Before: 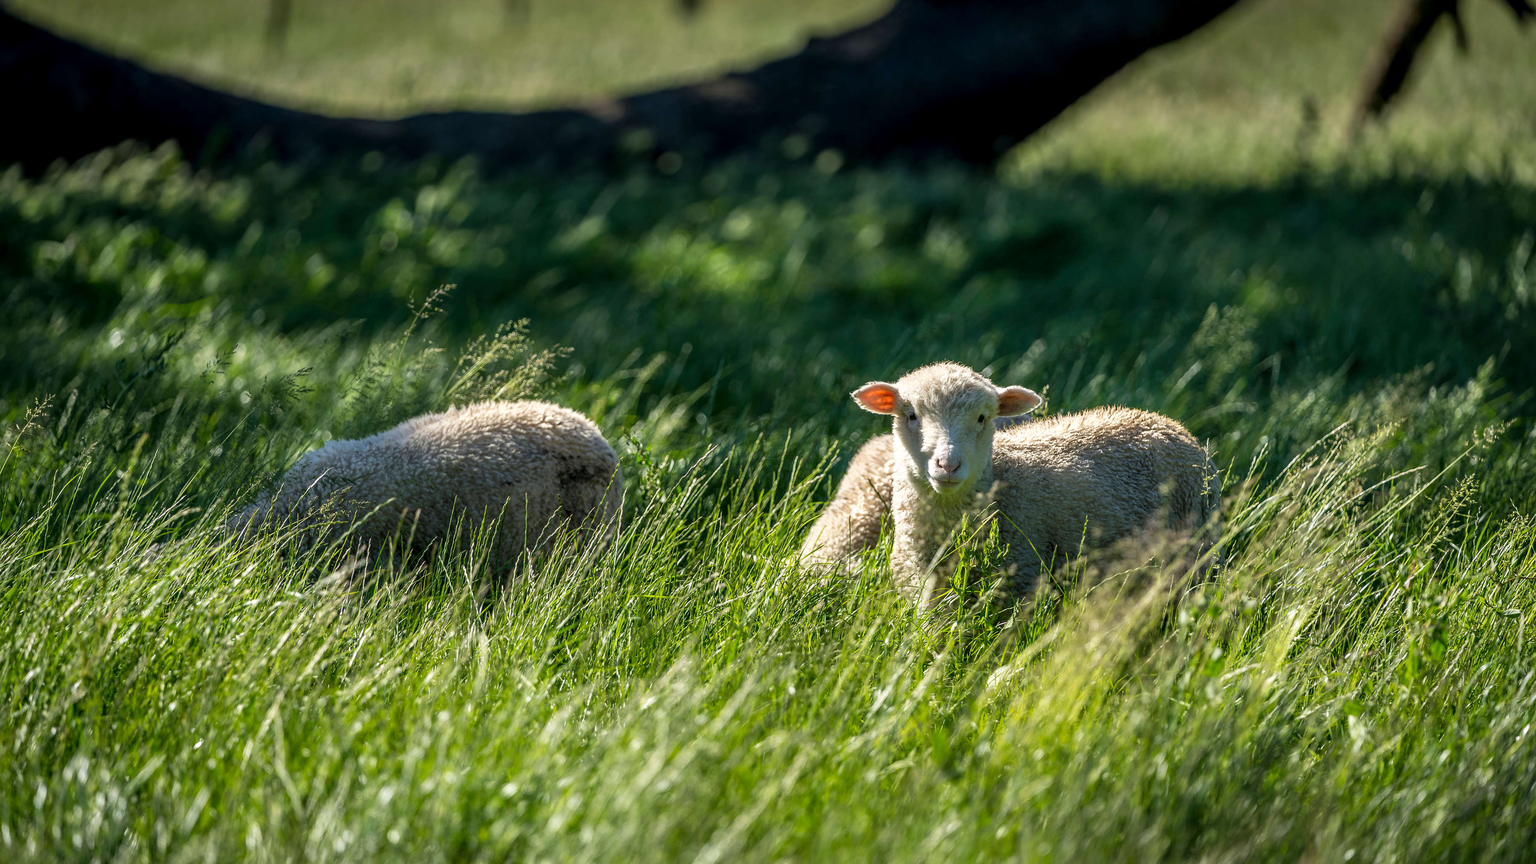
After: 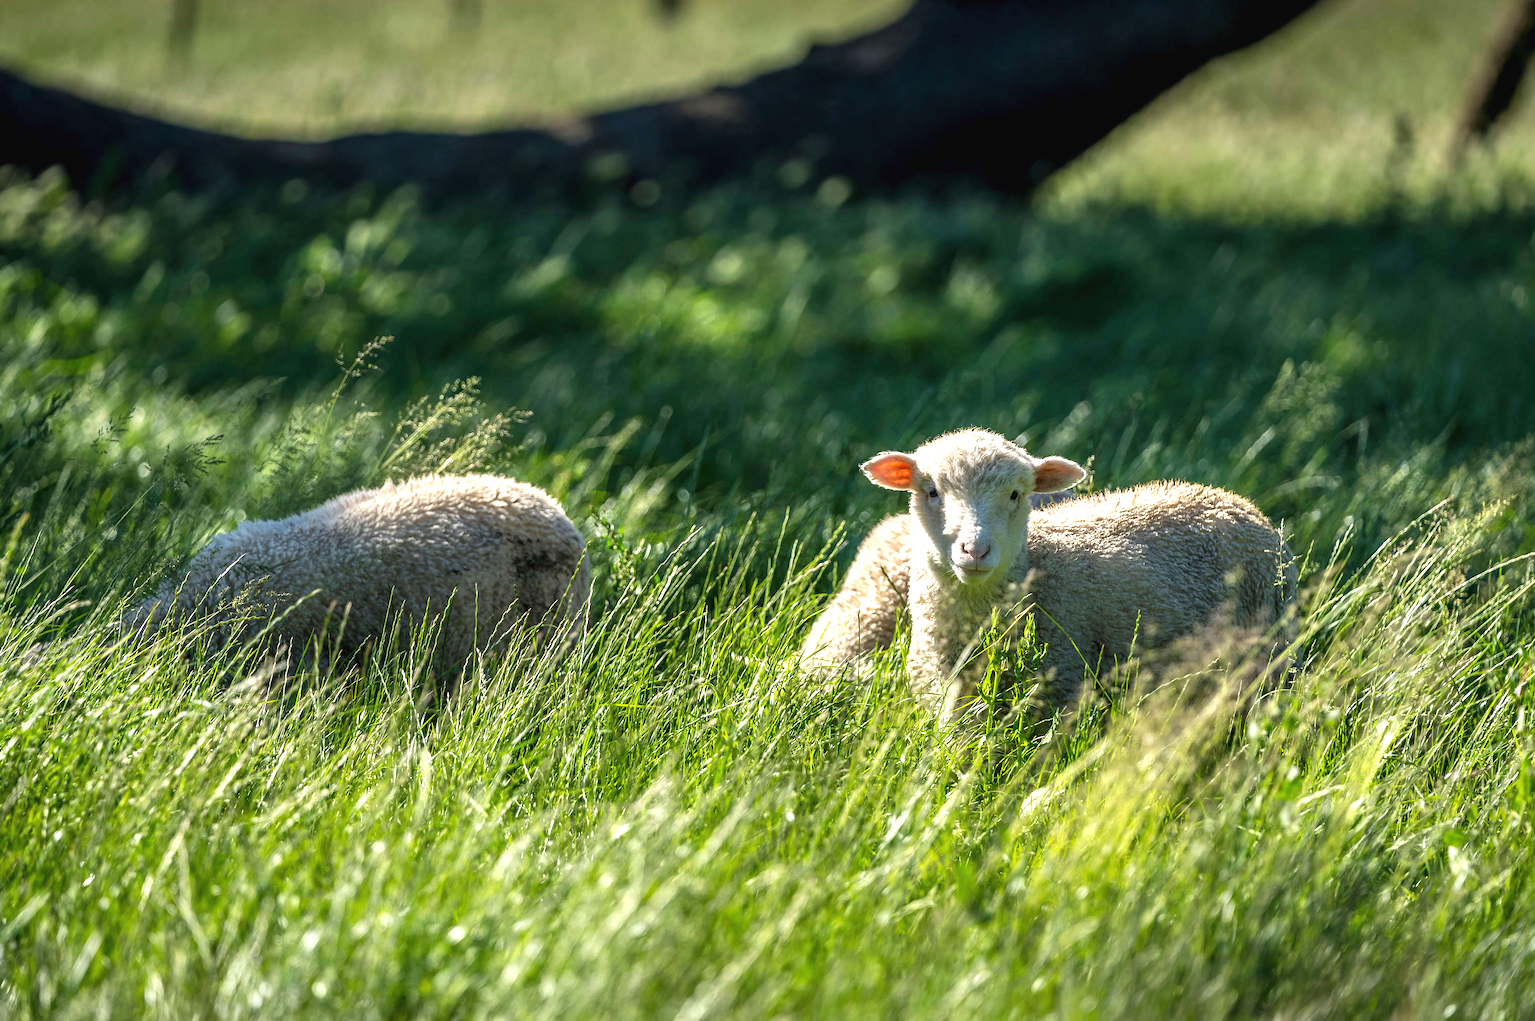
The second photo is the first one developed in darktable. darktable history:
crop: left 8.059%, right 7.371%
exposure: black level correction -0.002, exposure 0.537 EV, compensate highlight preservation false
